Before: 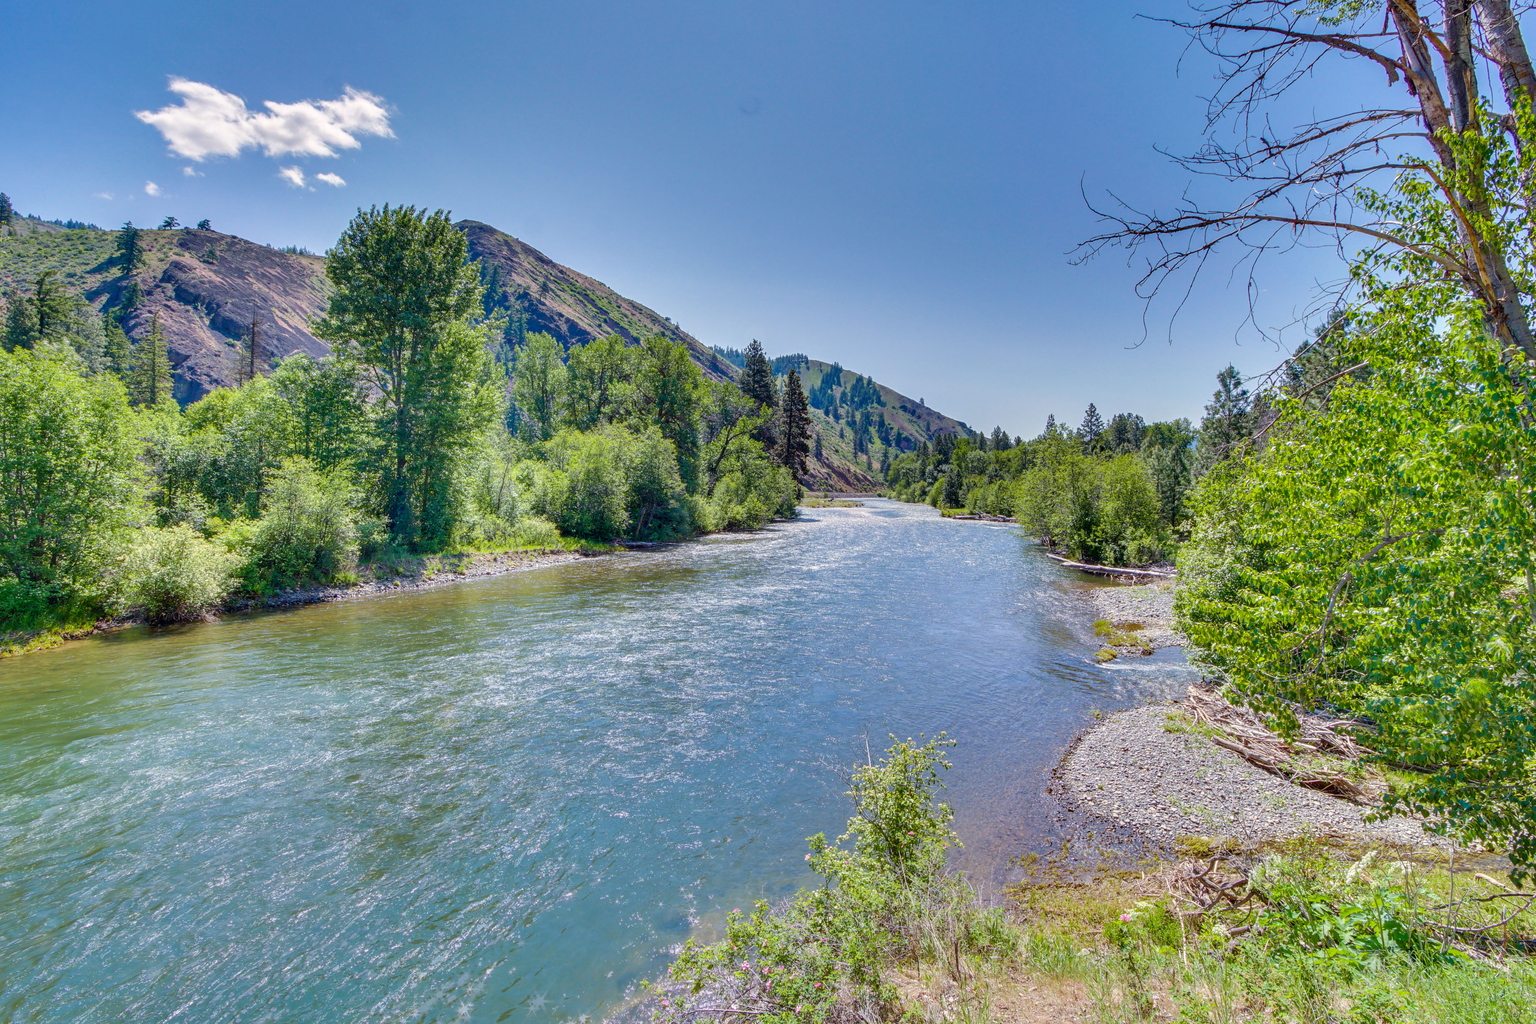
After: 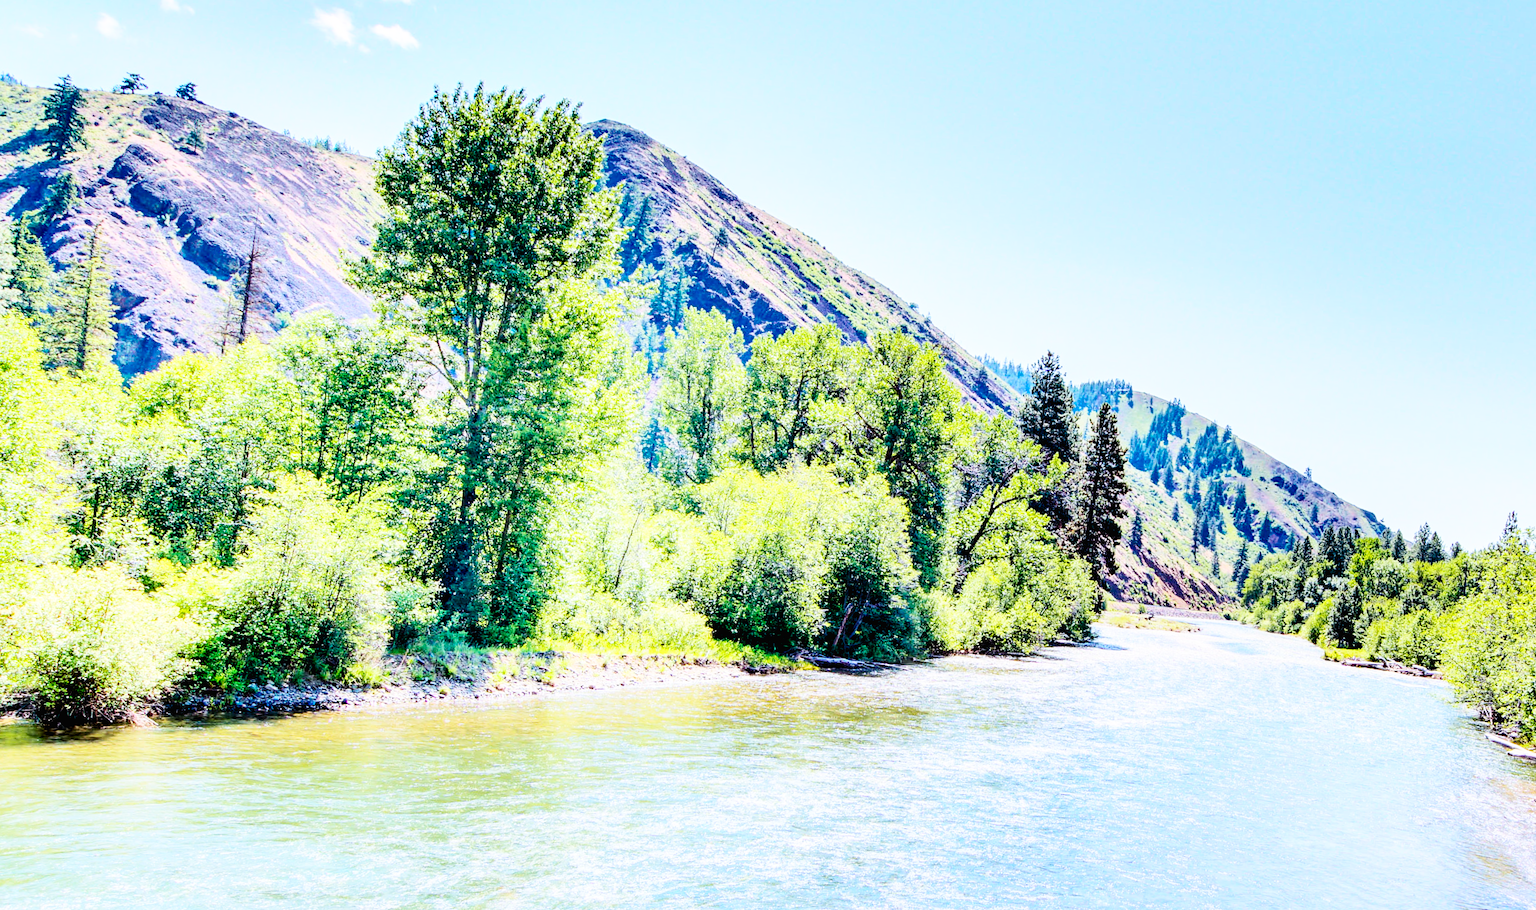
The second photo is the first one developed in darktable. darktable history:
base curve: curves: ch0 [(0, 0.003) (0.001, 0.002) (0.006, 0.004) (0.02, 0.022) (0.048, 0.086) (0.094, 0.234) (0.162, 0.431) (0.258, 0.629) (0.385, 0.8) (0.548, 0.918) (0.751, 0.988) (1, 1)], preserve colors none
rotate and perspective: automatic cropping original format, crop left 0, crop top 0
crop and rotate: angle -4.99°, left 2.122%, top 6.945%, right 27.566%, bottom 30.519%
contrast brightness saturation: contrast 0.28
rgb levels: preserve colors sum RGB, levels [[0.038, 0.433, 0.934], [0, 0.5, 1], [0, 0.5, 1]]
